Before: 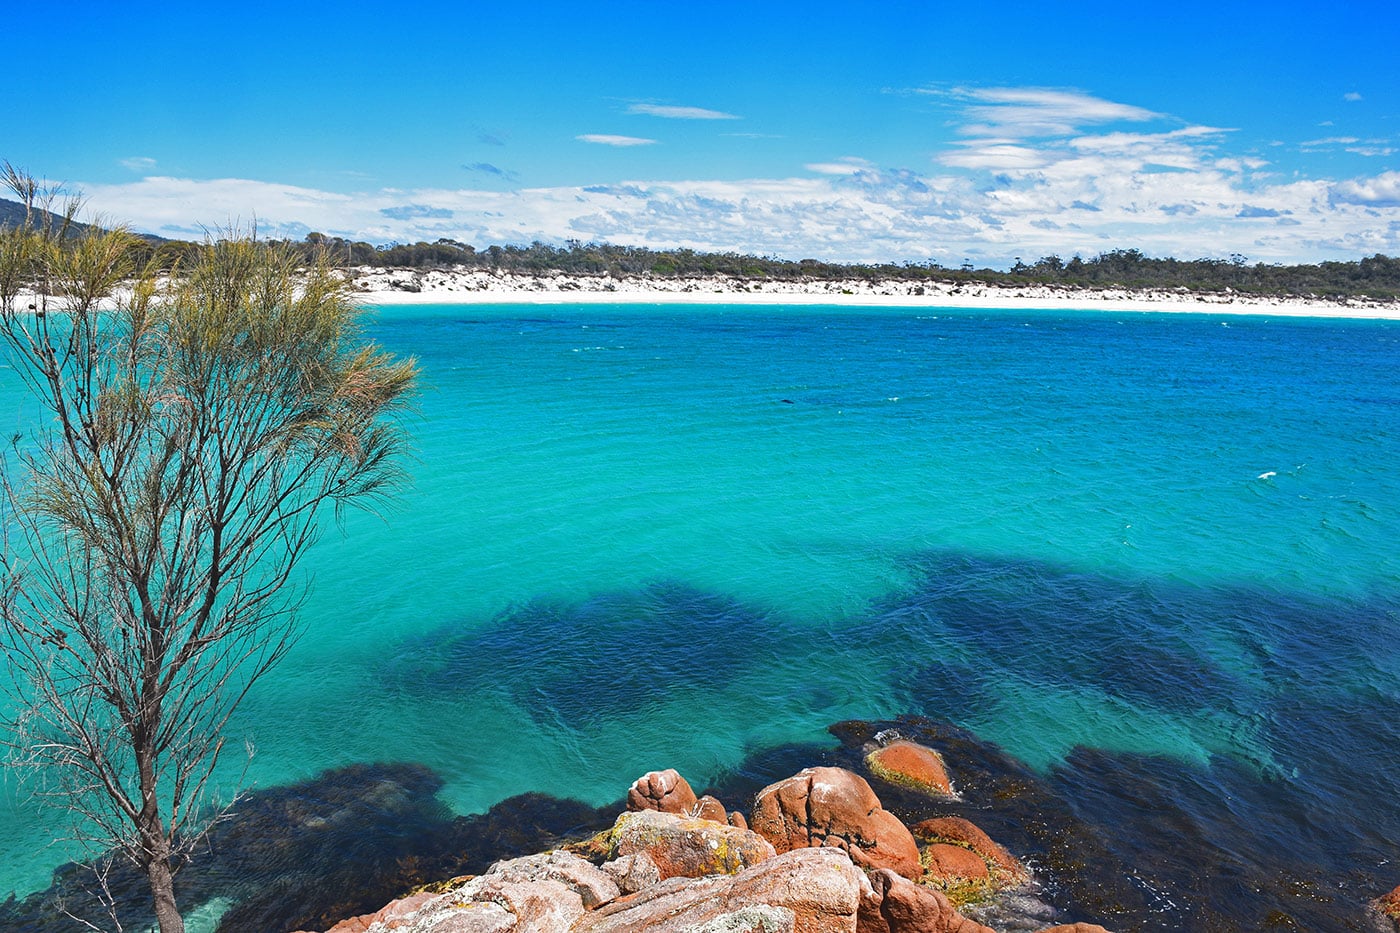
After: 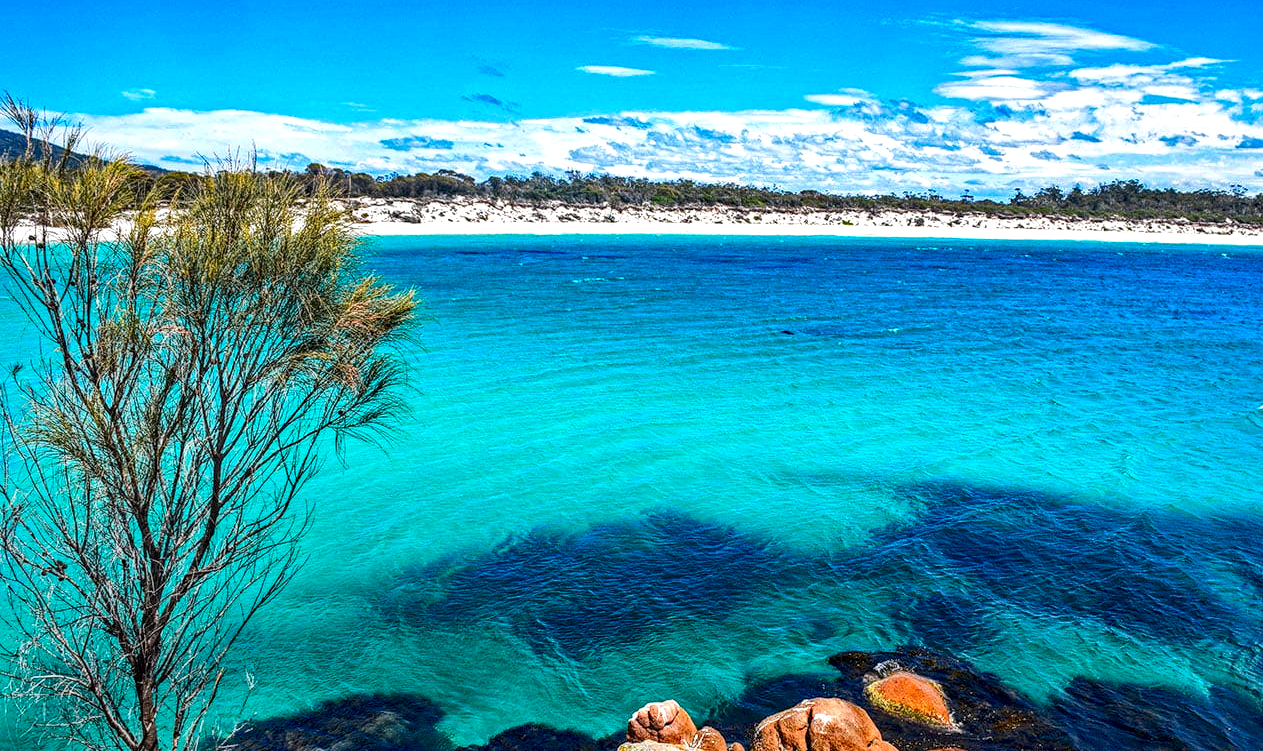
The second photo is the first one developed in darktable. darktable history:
contrast brightness saturation: contrast 0.226, brightness 0.114, saturation 0.29
crop: top 7.488%, right 9.742%, bottom 11.989%
shadows and highlights: on, module defaults
haze removal: strength 0.53, distance 0.922, compatibility mode true, adaptive false
local contrast: highlights 11%, shadows 39%, detail 183%, midtone range 0.471
